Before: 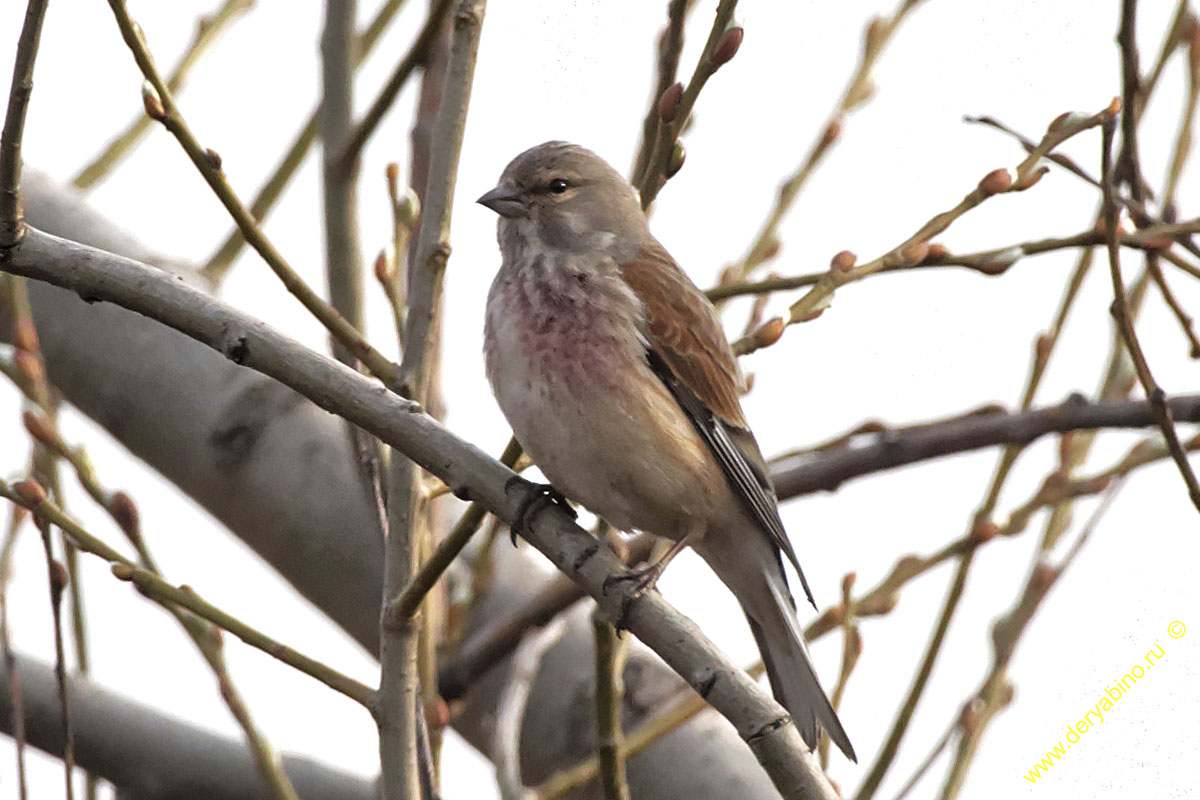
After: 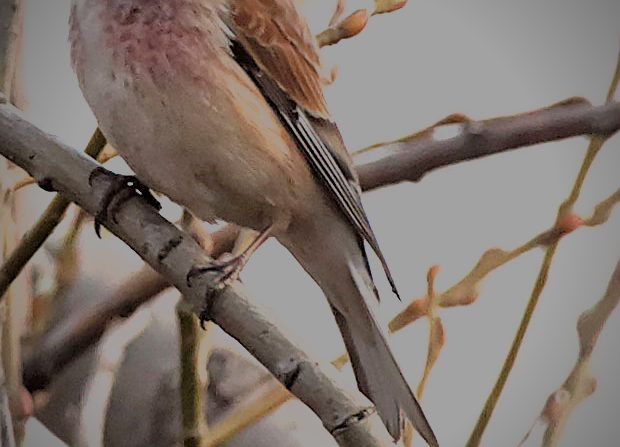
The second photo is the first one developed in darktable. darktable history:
crop: left 34.686%, top 38.63%, right 13.597%, bottom 5.488%
filmic rgb: black relative exposure -13.08 EV, white relative exposure 4.02 EV, target white luminance 85.089%, hardness 6.28, latitude 43.01%, contrast 0.856, shadows ↔ highlights balance 9.37%, iterations of high-quality reconstruction 0
sharpen: on, module defaults
vignetting: fall-off radius 45.9%
